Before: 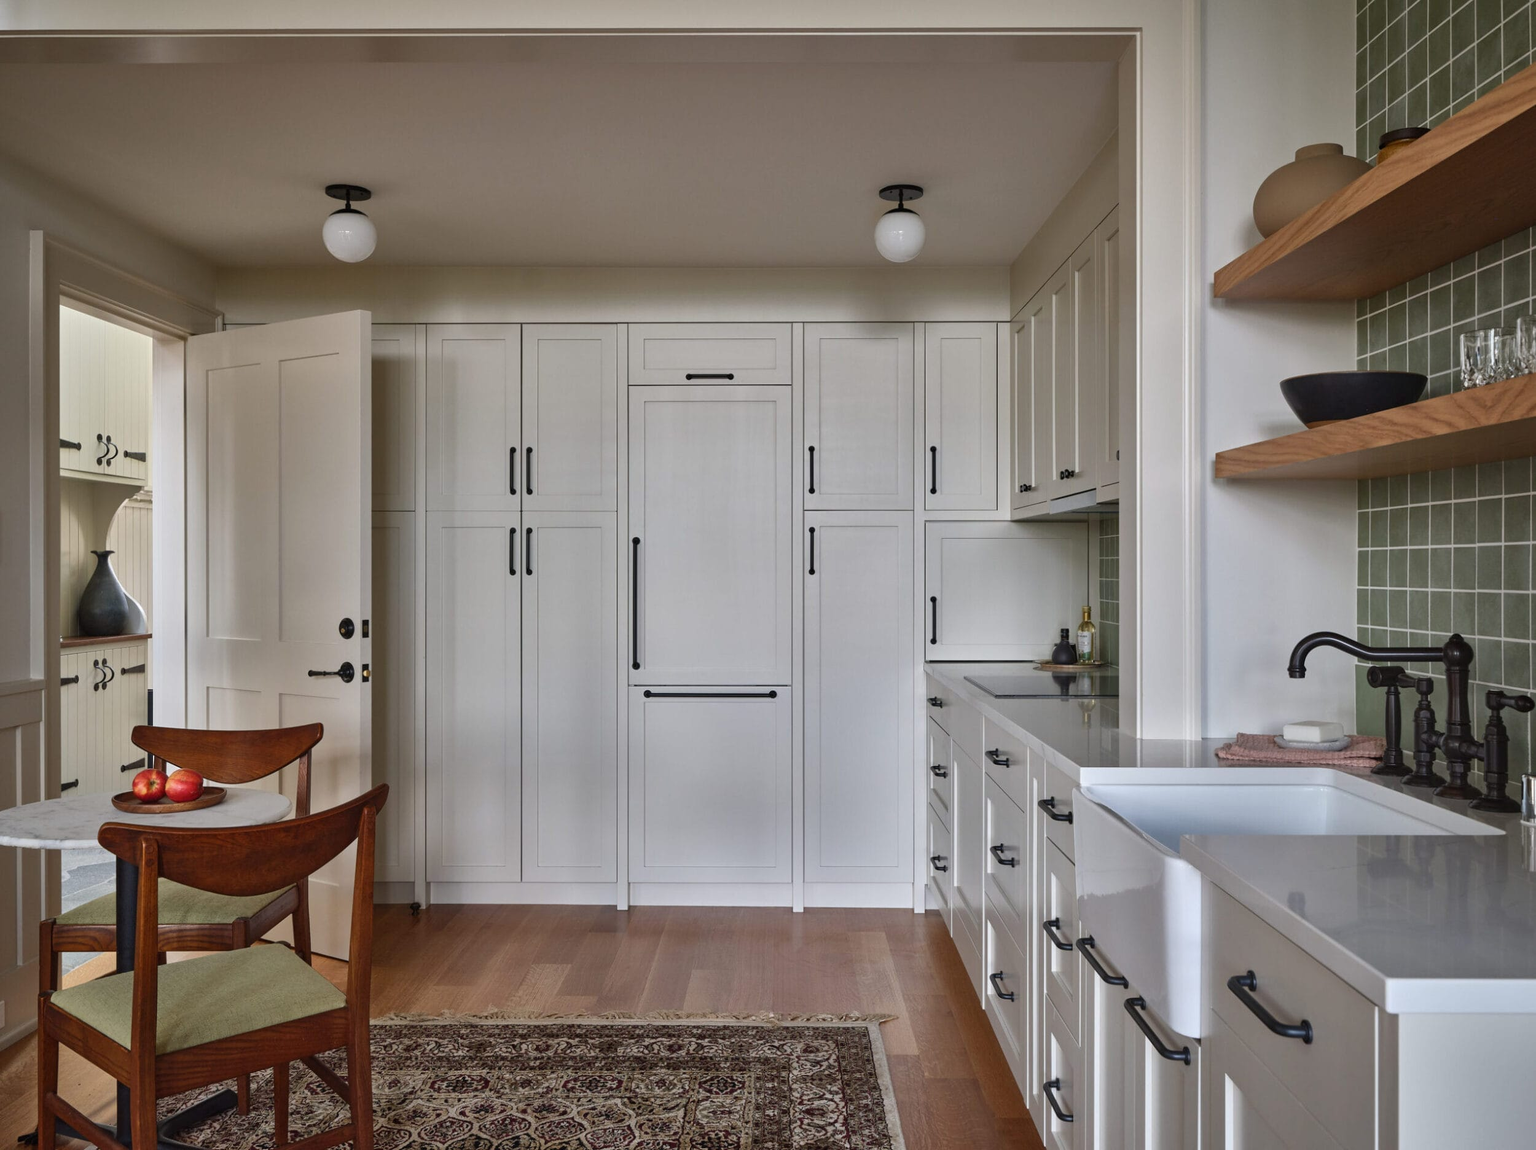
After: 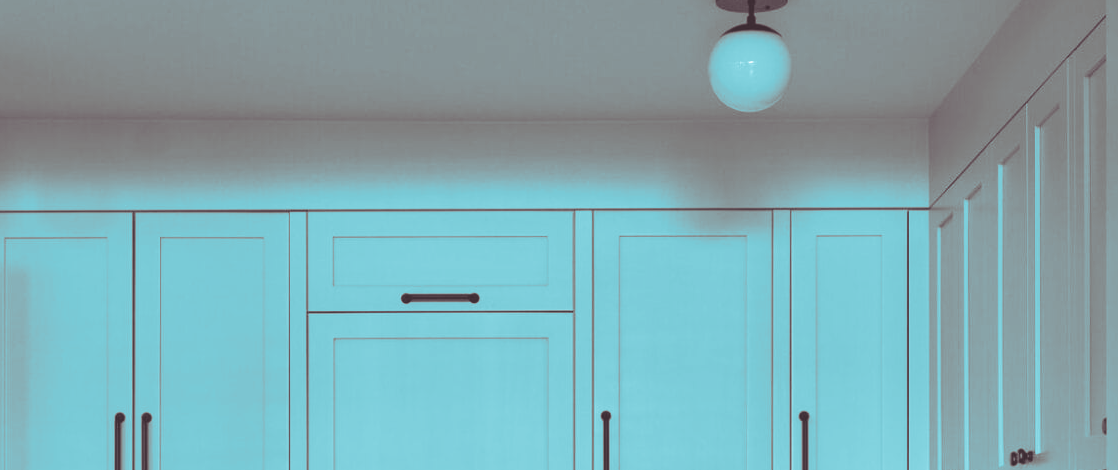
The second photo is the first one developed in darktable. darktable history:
exposure: black level correction -0.023, exposure -0.039 EV, compensate highlight preservation false
crop: left 28.64%, top 16.832%, right 26.637%, bottom 58.055%
tone curve: curves: ch0 [(0.003, 0) (0.066, 0.017) (0.163, 0.09) (0.264, 0.238) (0.395, 0.421) (0.517, 0.56) (0.688, 0.743) (0.791, 0.814) (1, 1)]; ch1 [(0, 0) (0.164, 0.115) (0.337, 0.332) (0.39, 0.398) (0.464, 0.461) (0.501, 0.5) (0.507, 0.503) (0.534, 0.537) (0.577, 0.59) (0.652, 0.681) (0.733, 0.749) (0.811, 0.796) (1, 1)]; ch2 [(0, 0) (0.337, 0.382) (0.464, 0.476) (0.501, 0.502) (0.527, 0.54) (0.551, 0.565) (0.6, 0.59) (0.687, 0.675) (1, 1)], color space Lab, independent channels, preserve colors none
monochrome: on, module defaults
split-toning: shadows › hue 327.6°, highlights › hue 198°, highlights › saturation 0.55, balance -21.25, compress 0%
color balance: lift [1.007, 1, 1, 1], gamma [1.097, 1, 1, 1]
